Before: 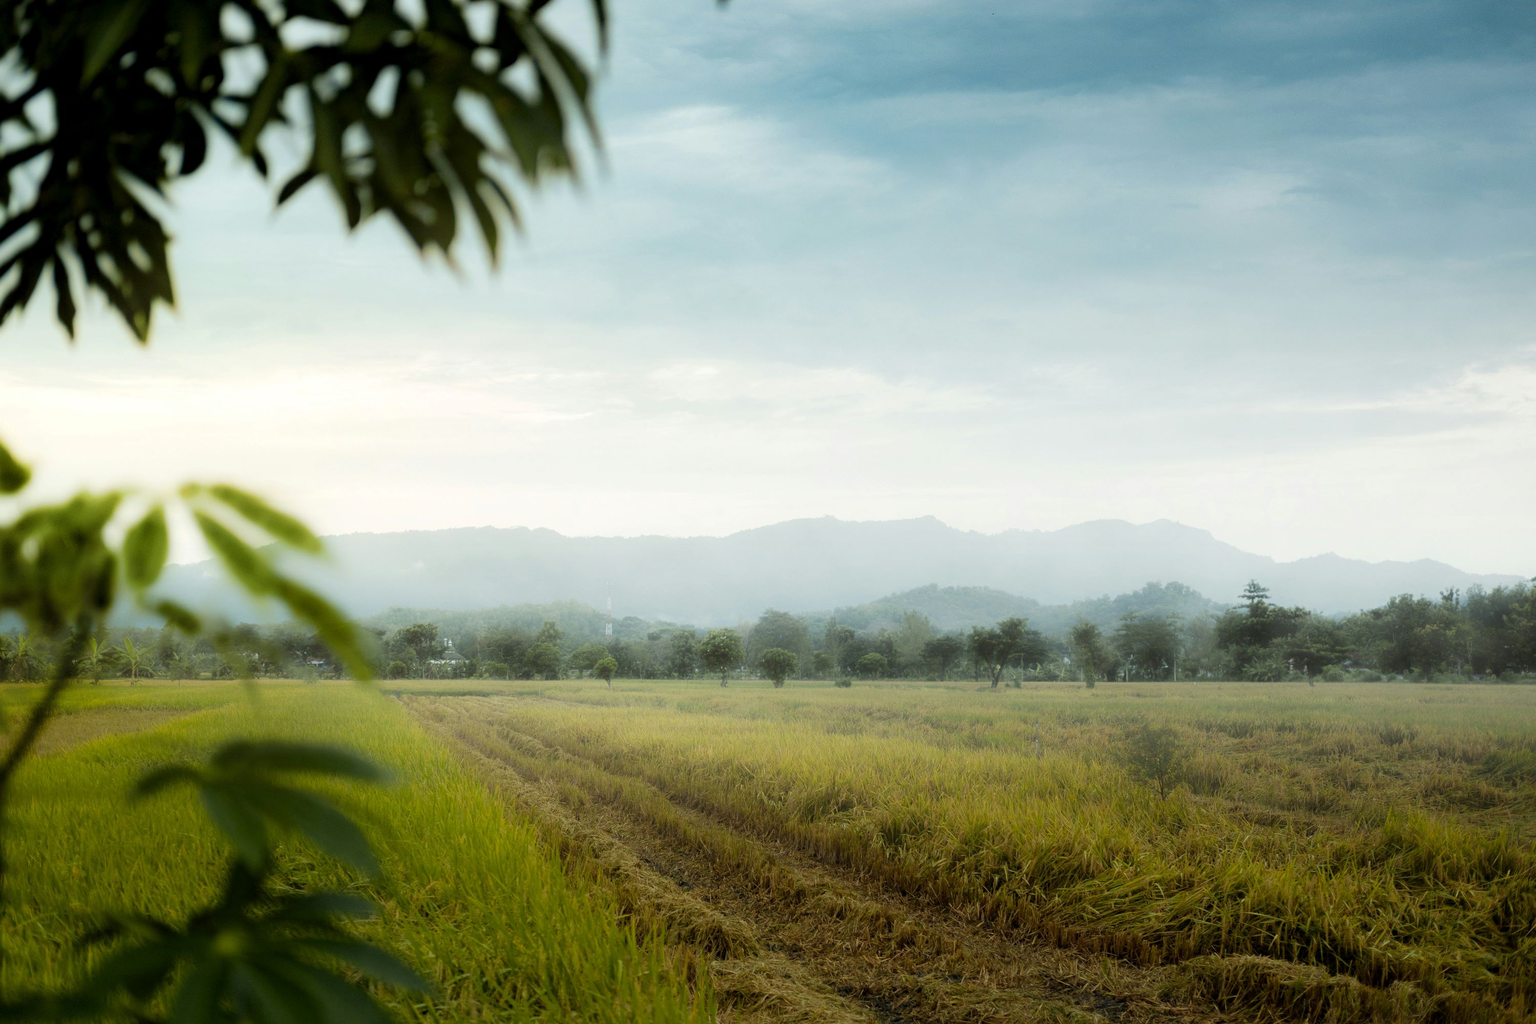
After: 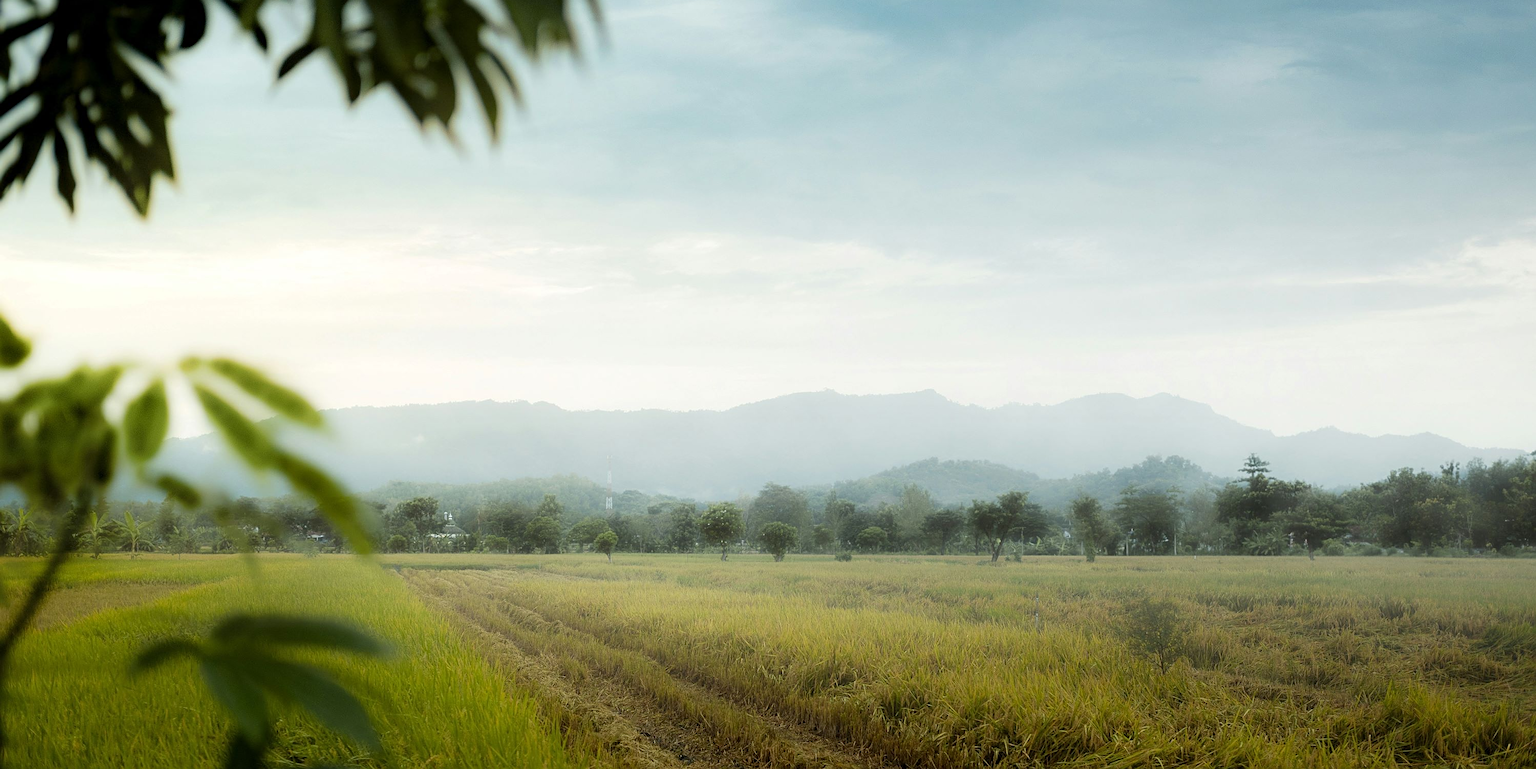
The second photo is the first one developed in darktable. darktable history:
crop and rotate: top 12.352%, bottom 12.46%
sharpen: on, module defaults
